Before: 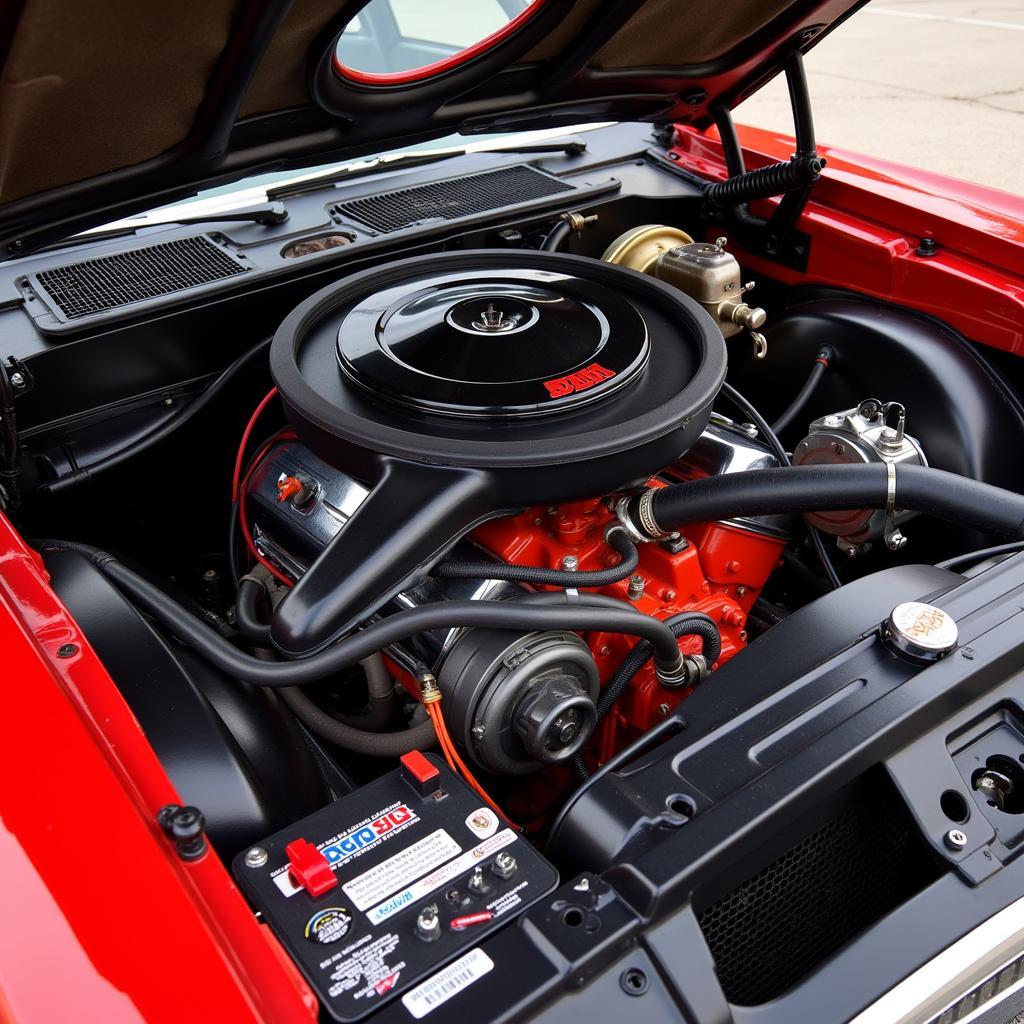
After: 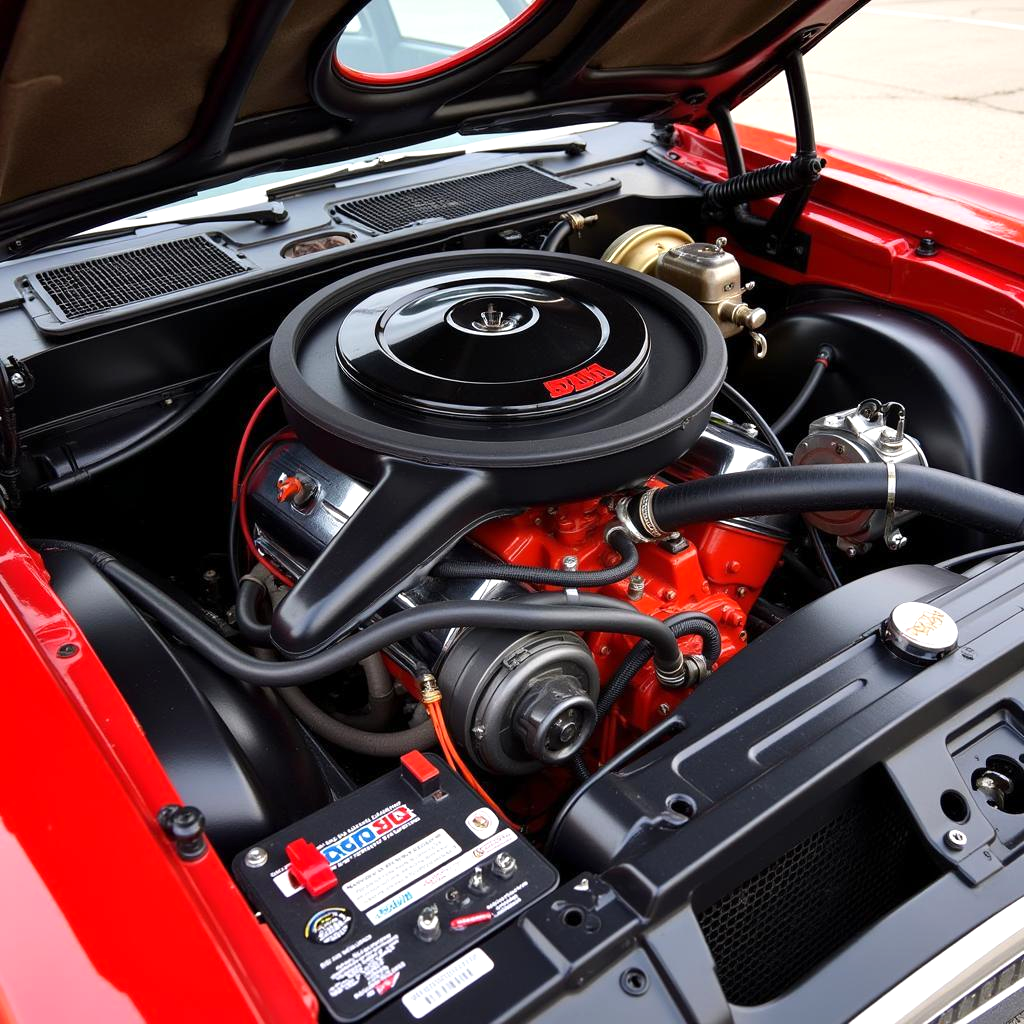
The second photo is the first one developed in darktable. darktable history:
exposure: exposure 0.297 EV, compensate highlight preservation false
